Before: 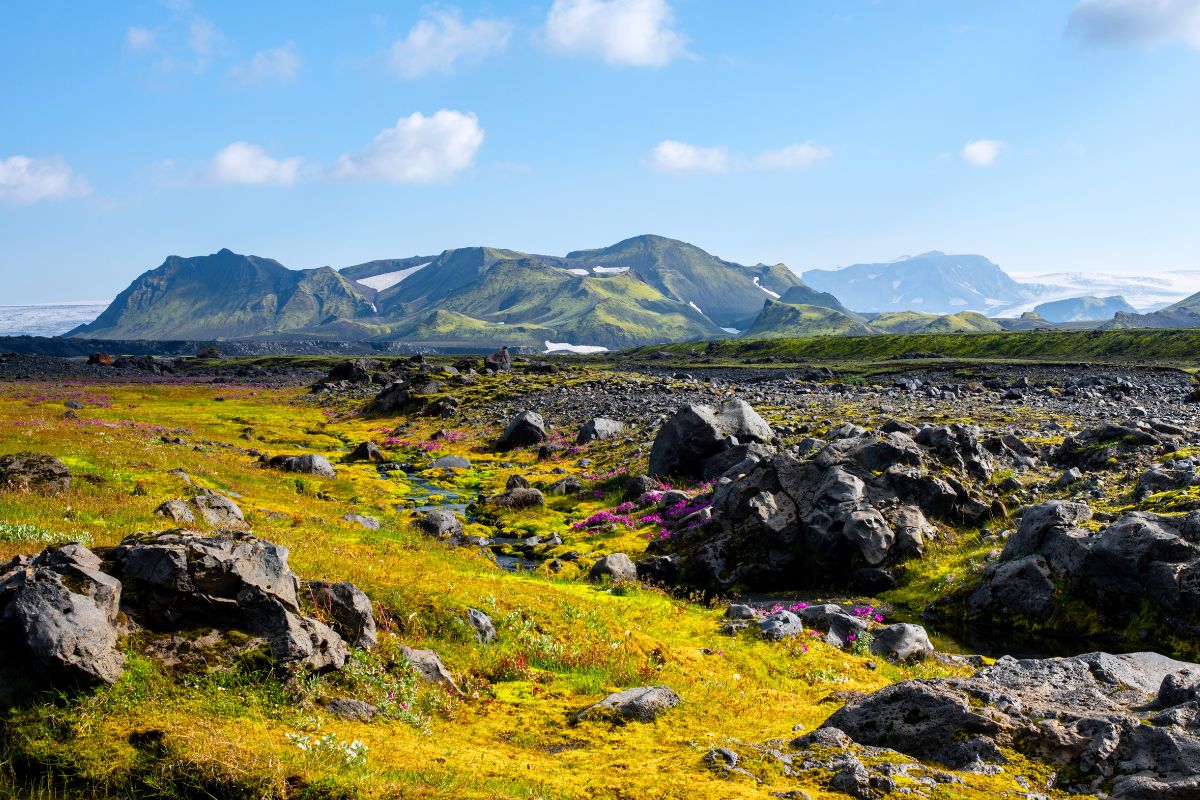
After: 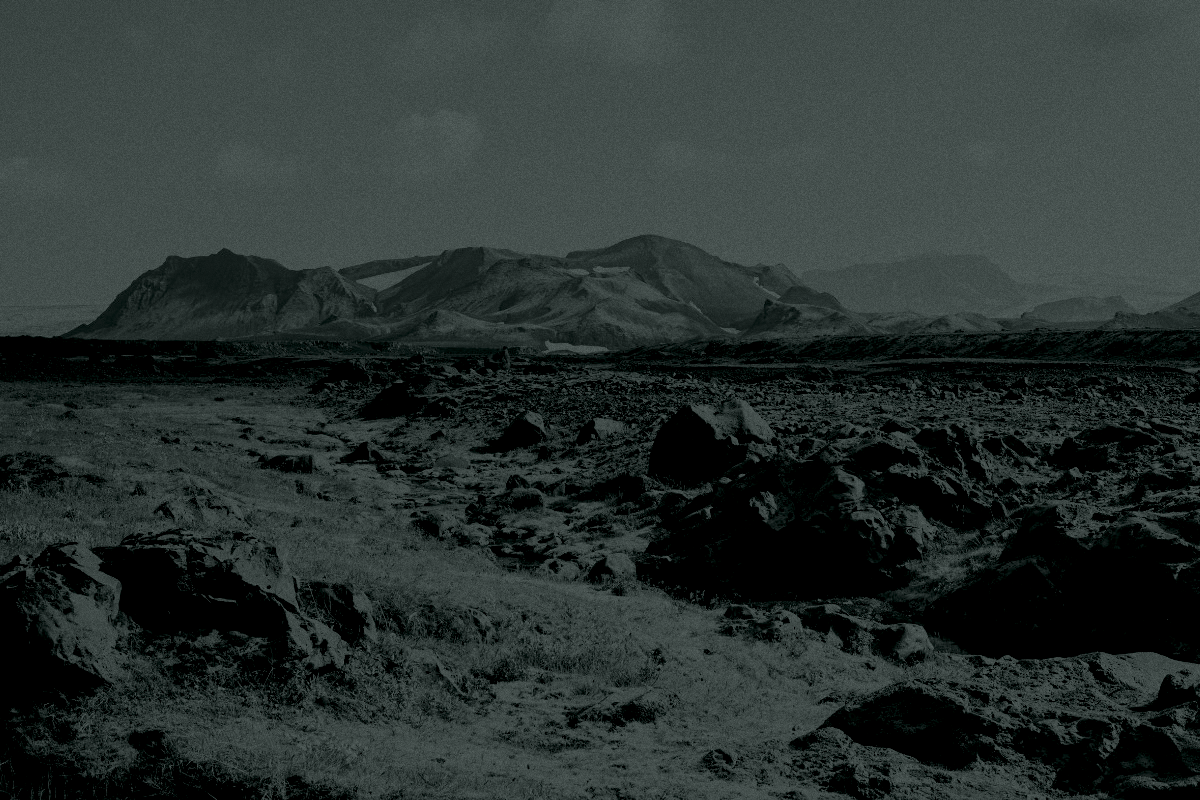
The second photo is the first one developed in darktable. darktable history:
tone curve: curves: ch0 [(0, 0.03) (0.113, 0.087) (0.207, 0.184) (0.515, 0.612) (0.712, 0.793) (1, 0.946)]; ch1 [(0, 0) (0.172, 0.123) (0.317, 0.279) (0.407, 0.401) (0.476, 0.482) (0.505, 0.499) (0.534, 0.534) (0.632, 0.645) (0.726, 0.745) (1, 1)]; ch2 [(0, 0) (0.411, 0.424) (0.476, 0.492) (0.521, 0.524) (0.541, 0.559) (0.65, 0.699) (1, 1)], color space Lab, independent channels, preserve colors none
grain: coarseness 0.09 ISO
colorize: hue 90°, saturation 19%, lightness 1.59%, version 1
